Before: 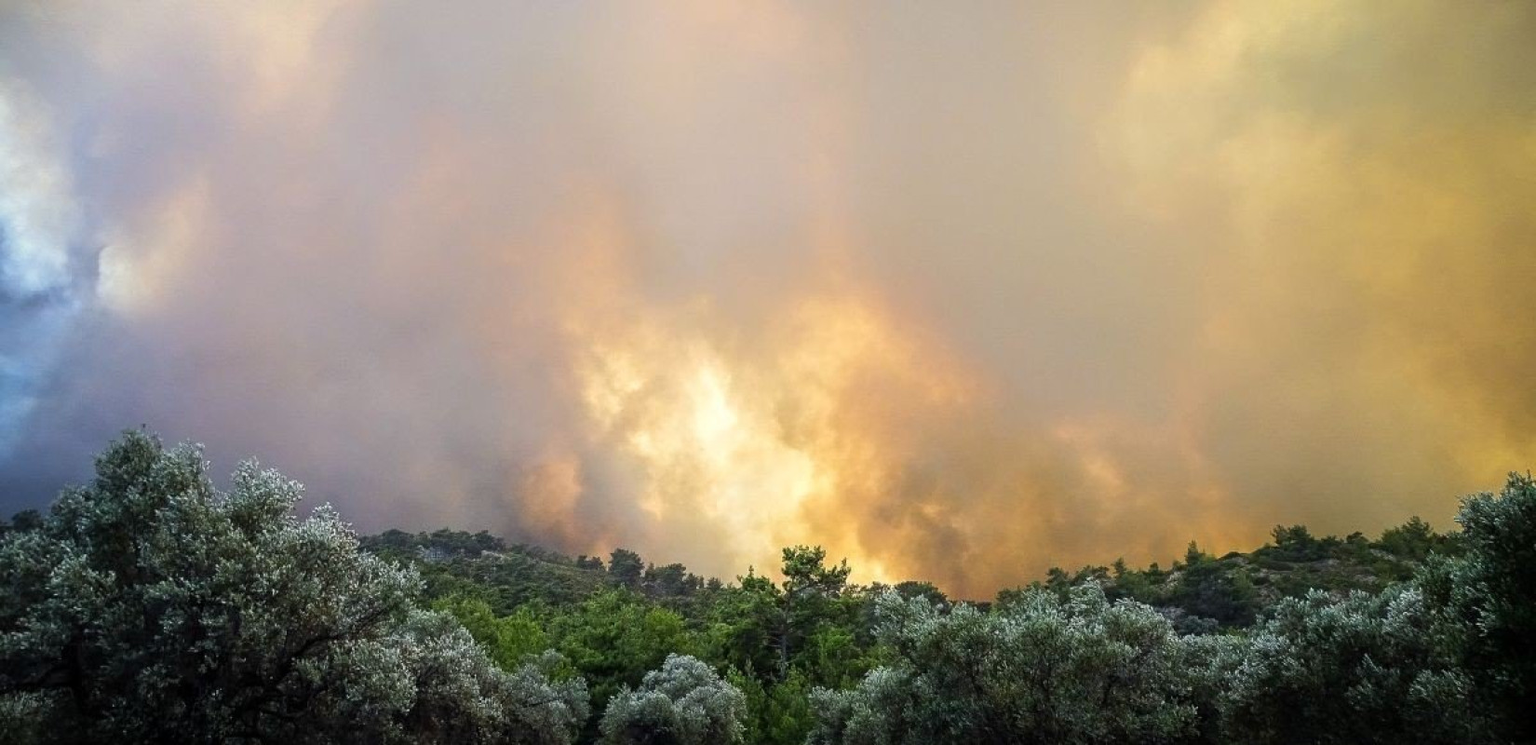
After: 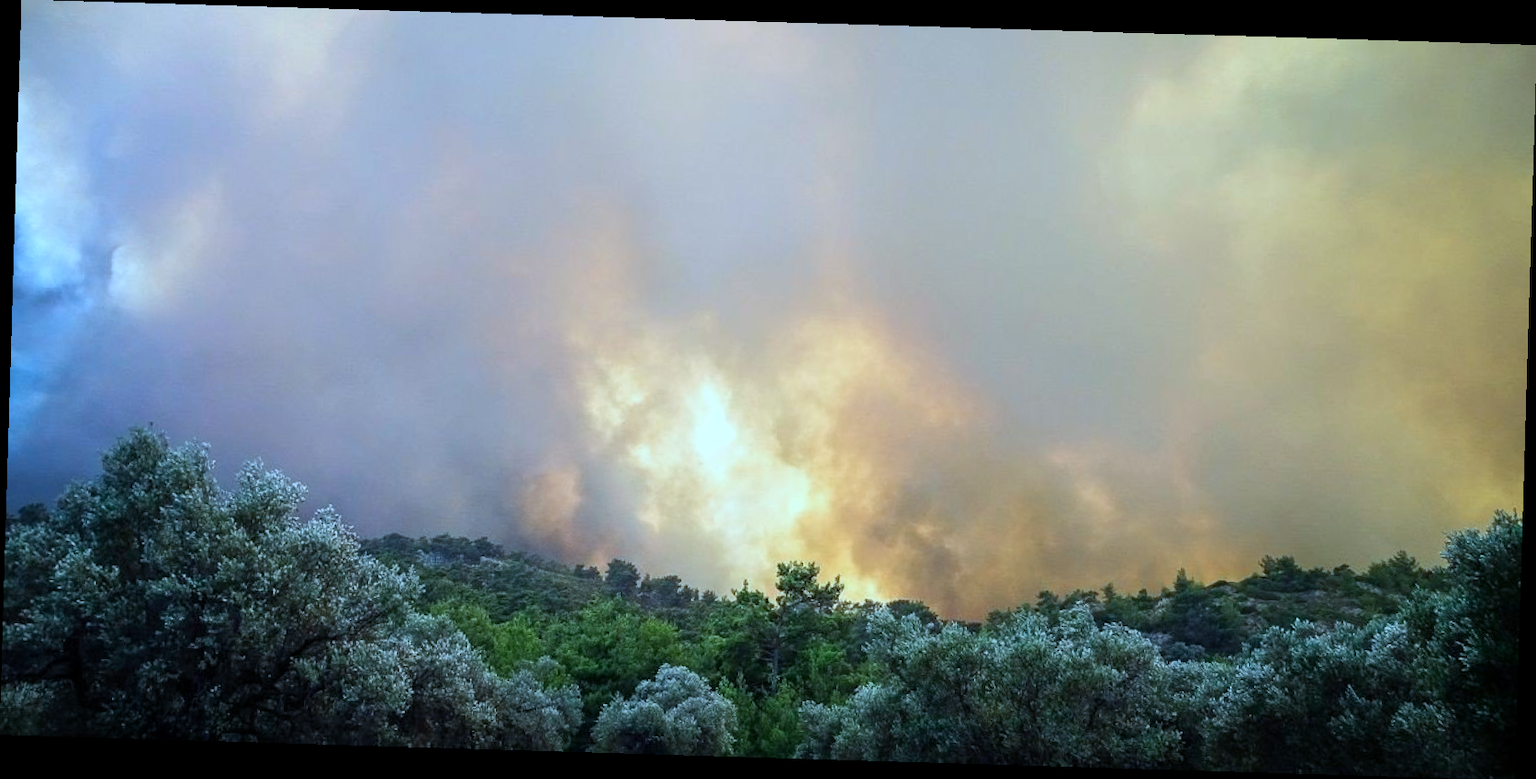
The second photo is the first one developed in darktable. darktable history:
color calibration: x 0.396, y 0.386, temperature 3669 K
rotate and perspective: rotation 1.72°, automatic cropping off
